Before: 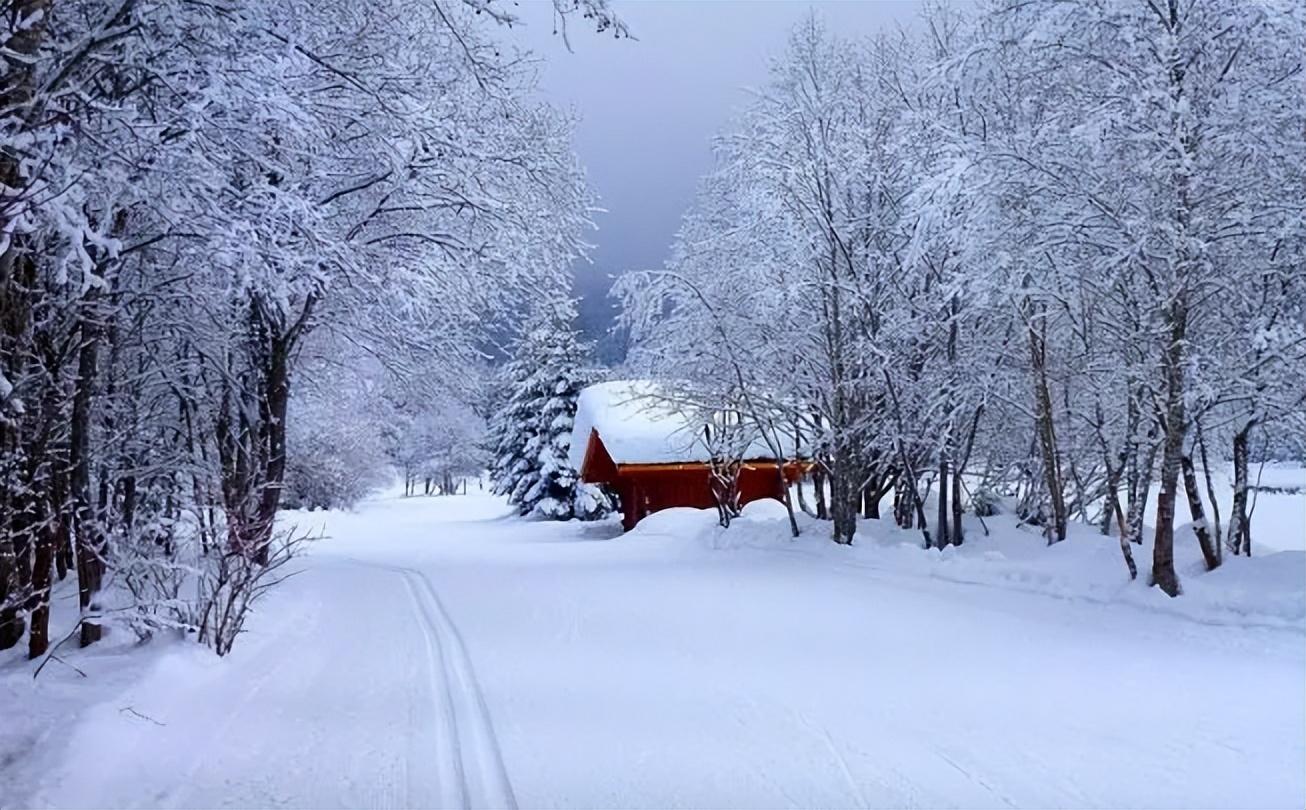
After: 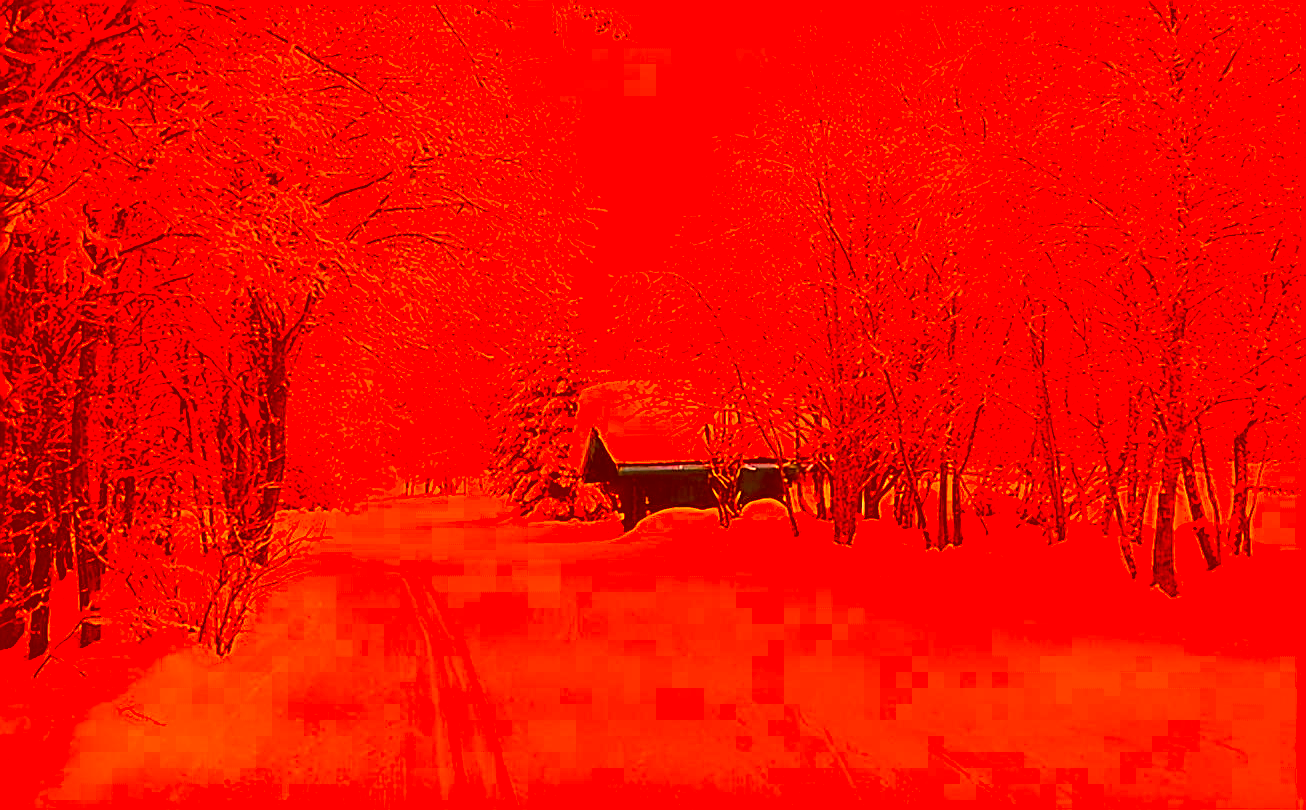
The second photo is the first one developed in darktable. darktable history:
sharpen: amount 0.907
color correction: highlights a* -39.09, highlights b* -39.89, shadows a* -39.83, shadows b* -39.24, saturation -2.96
contrast brightness saturation: brightness 0.141
